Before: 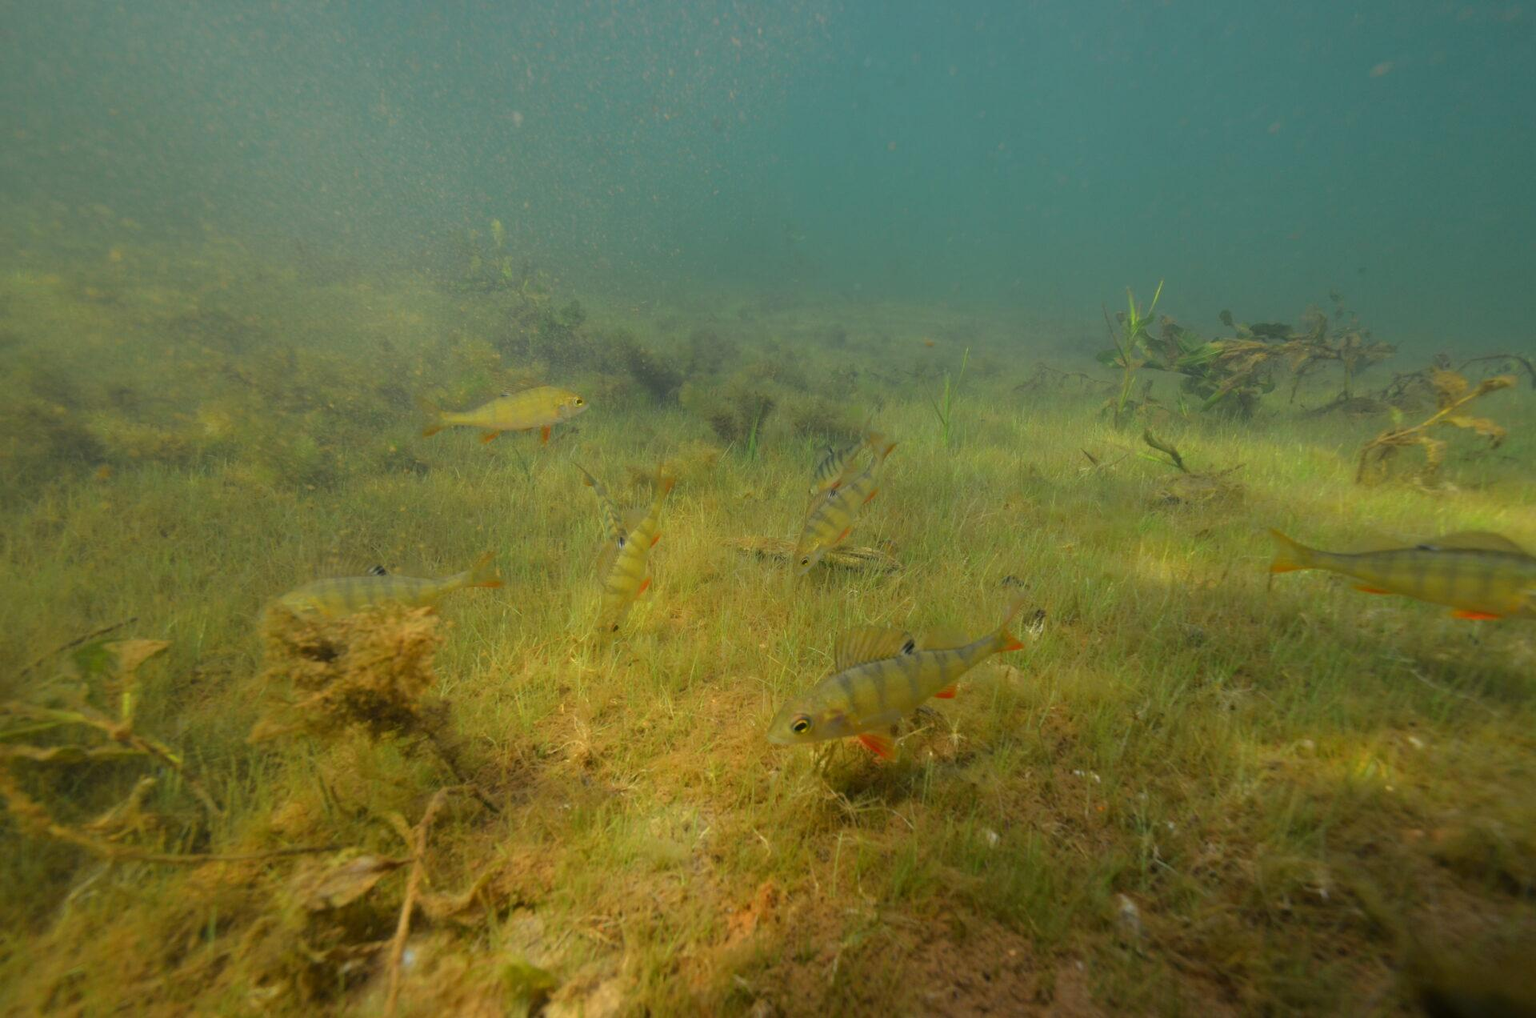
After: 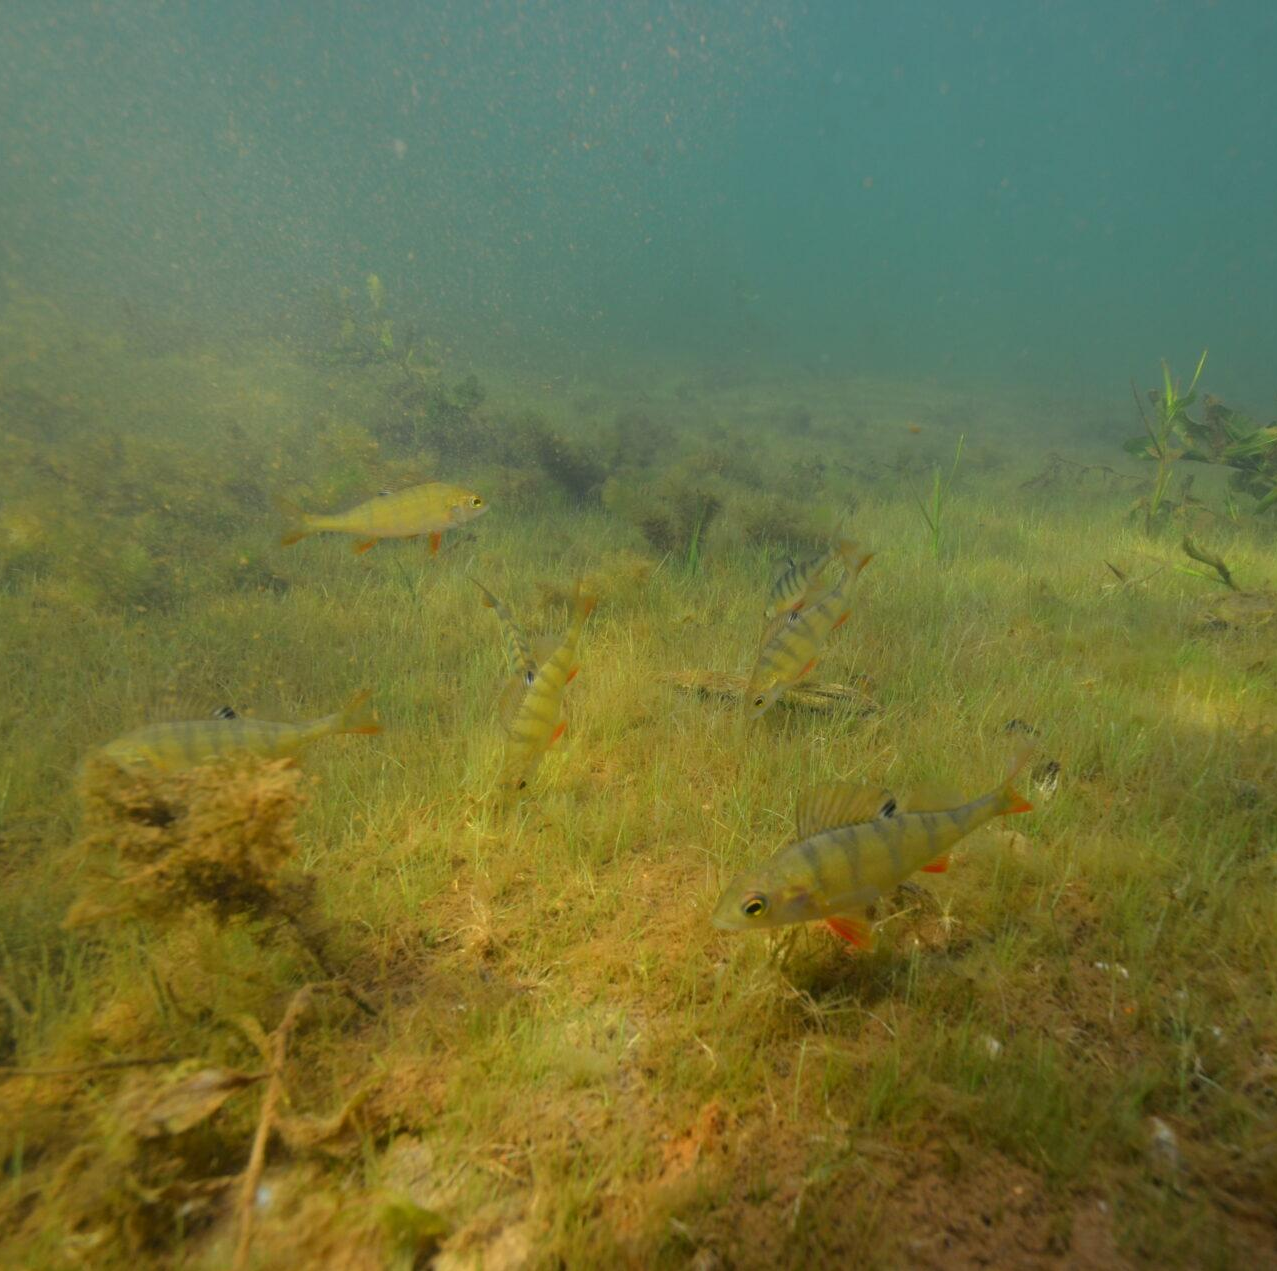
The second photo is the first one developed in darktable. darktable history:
crop and rotate: left 12.908%, right 20.565%
